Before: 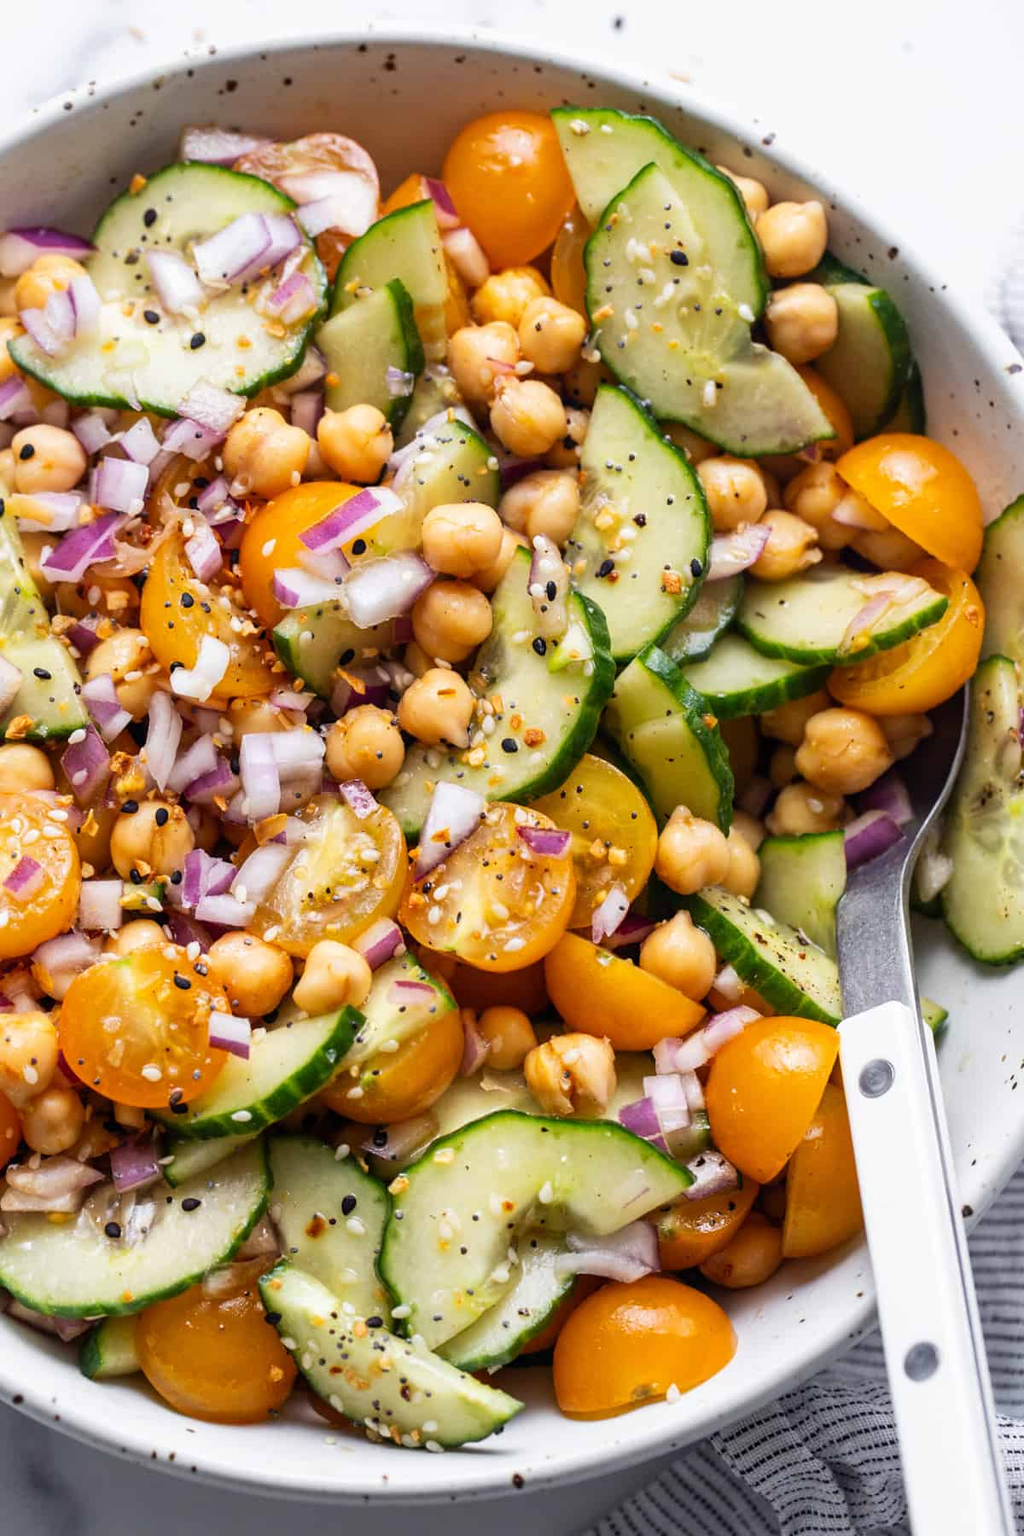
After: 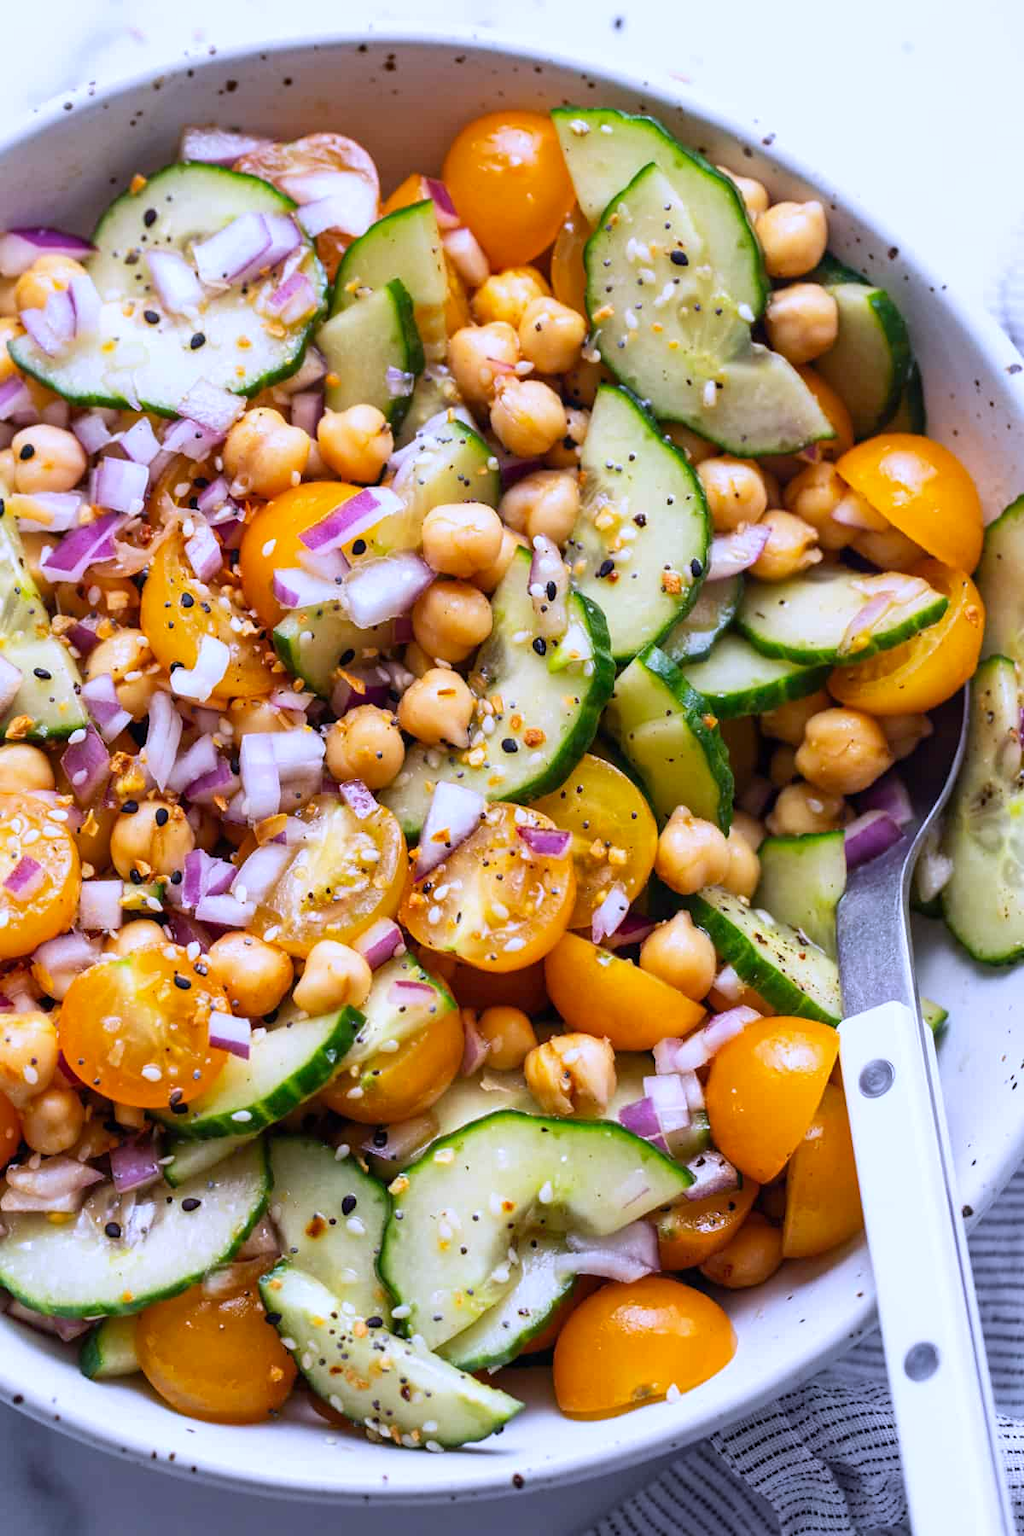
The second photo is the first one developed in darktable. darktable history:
color calibration: output colorfulness [0, 0.315, 0, 0], illuminant as shot in camera, x 0.379, y 0.397, temperature 4146.67 K
